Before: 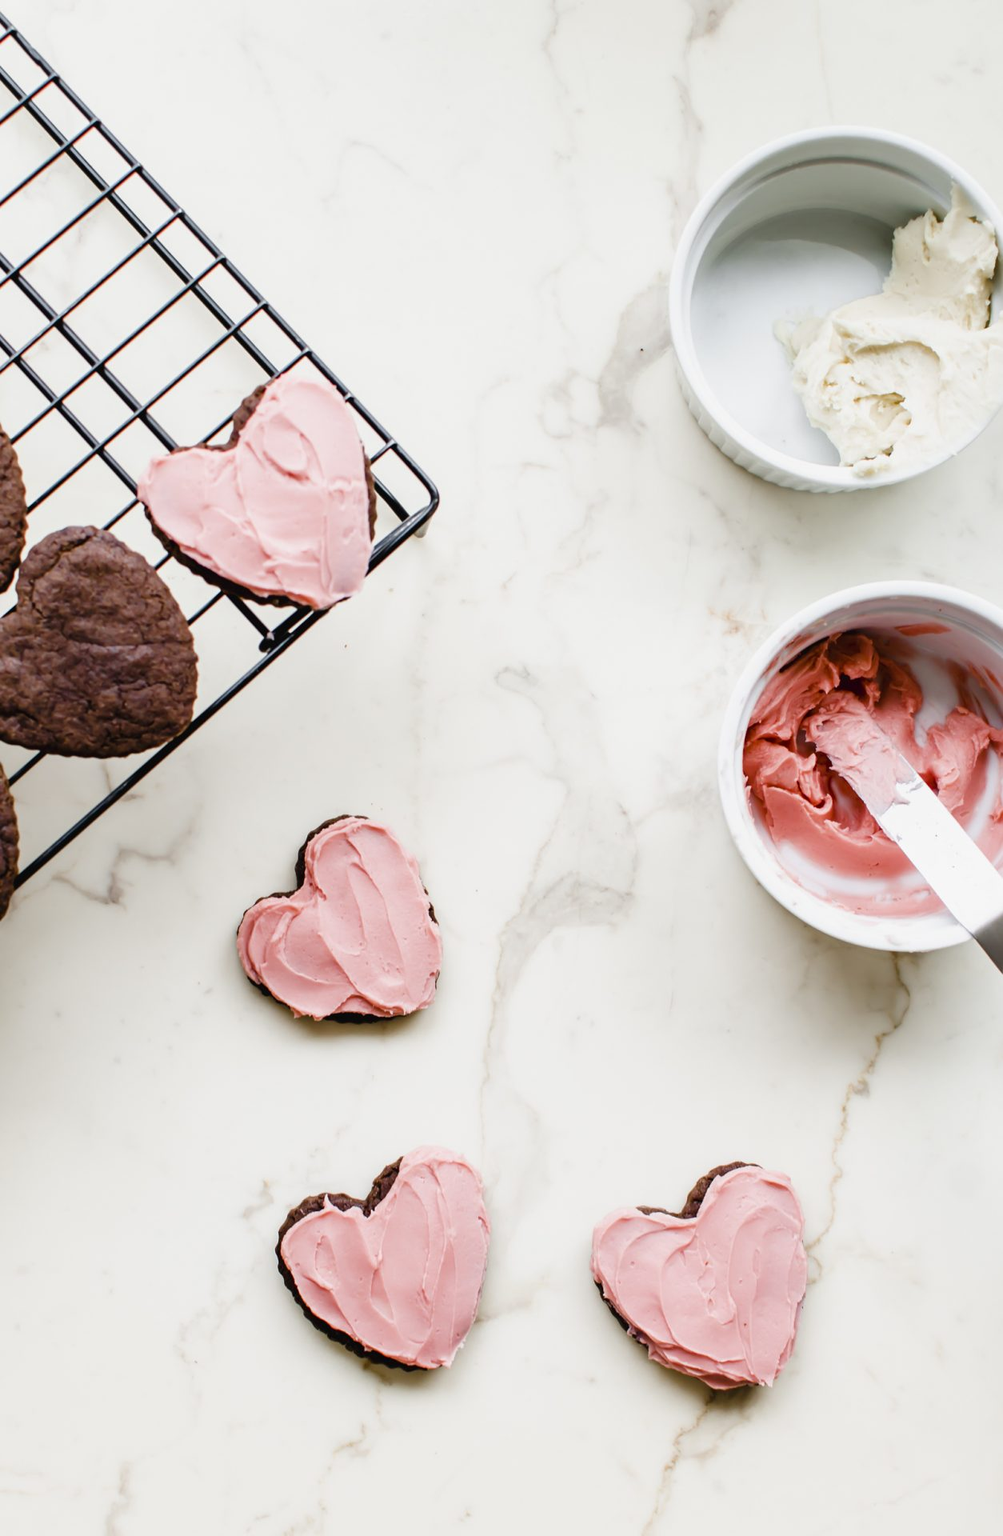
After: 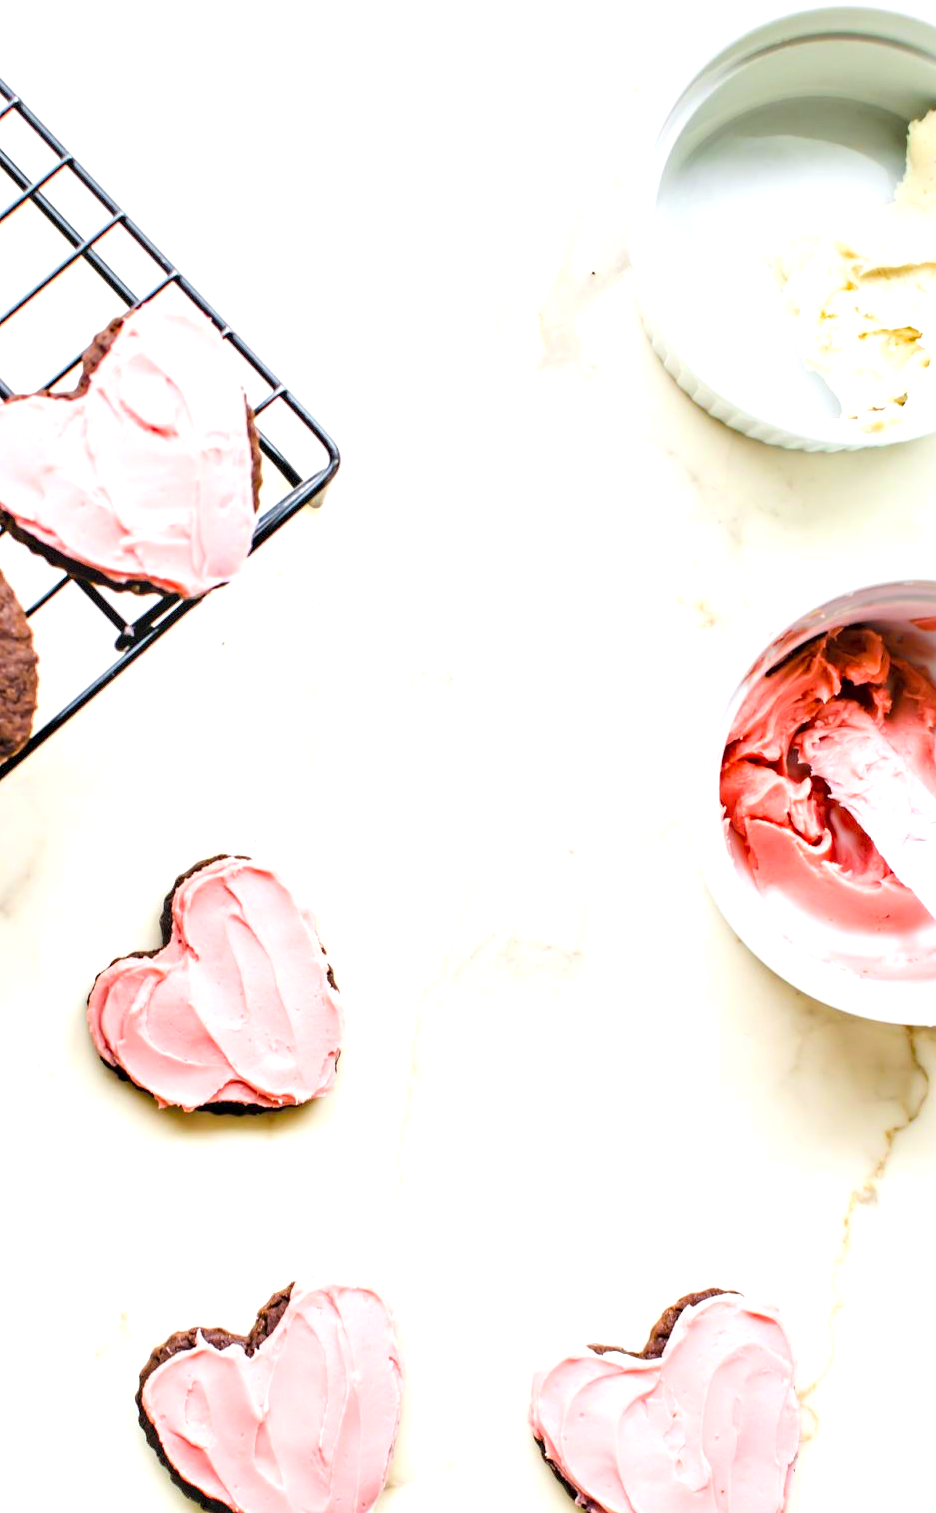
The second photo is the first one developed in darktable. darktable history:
color zones: curves: ch1 [(0, 0.708) (0.088, 0.648) (0.245, 0.187) (0.429, 0.326) (0.571, 0.498) (0.714, 0.5) (0.857, 0.5) (1, 0.708)], mix -137.51%
contrast brightness saturation: contrast 0.066, brightness 0.178, saturation 0.398
contrast equalizer: octaves 7, y [[0.531, 0.548, 0.559, 0.557, 0.544, 0.527], [0.5 ×6], [0.5 ×6], [0 ×6], [0 ×6]]
crop: left 16.724%, top 8.557%, right 8.599%, bottom 12.62%
exposure: exposure 0.742 EV, compensate highlight preservation false
